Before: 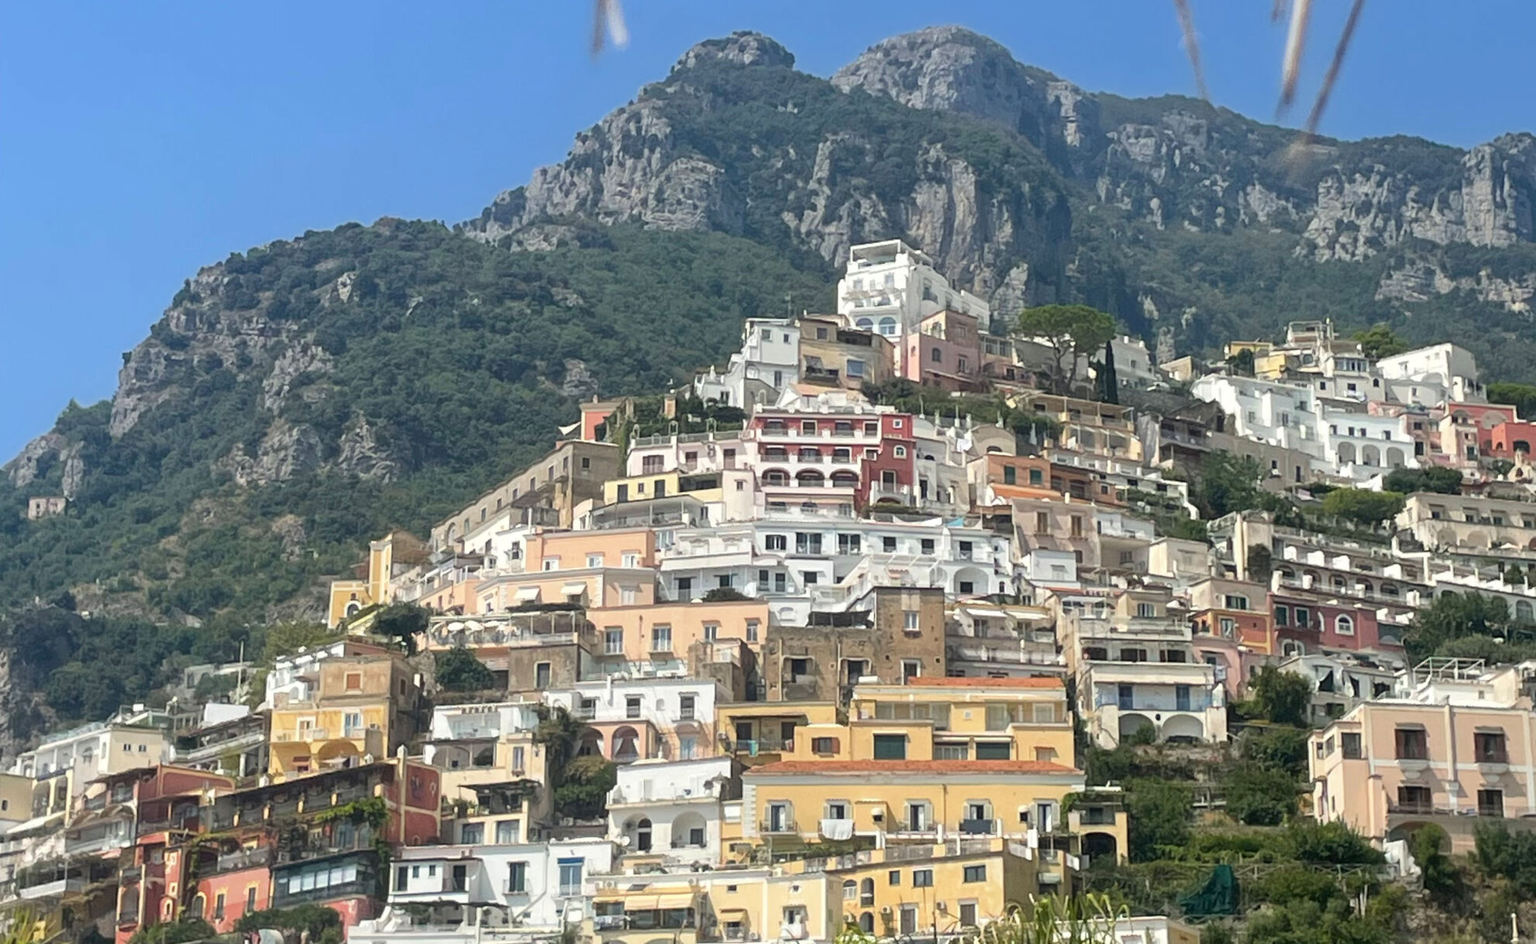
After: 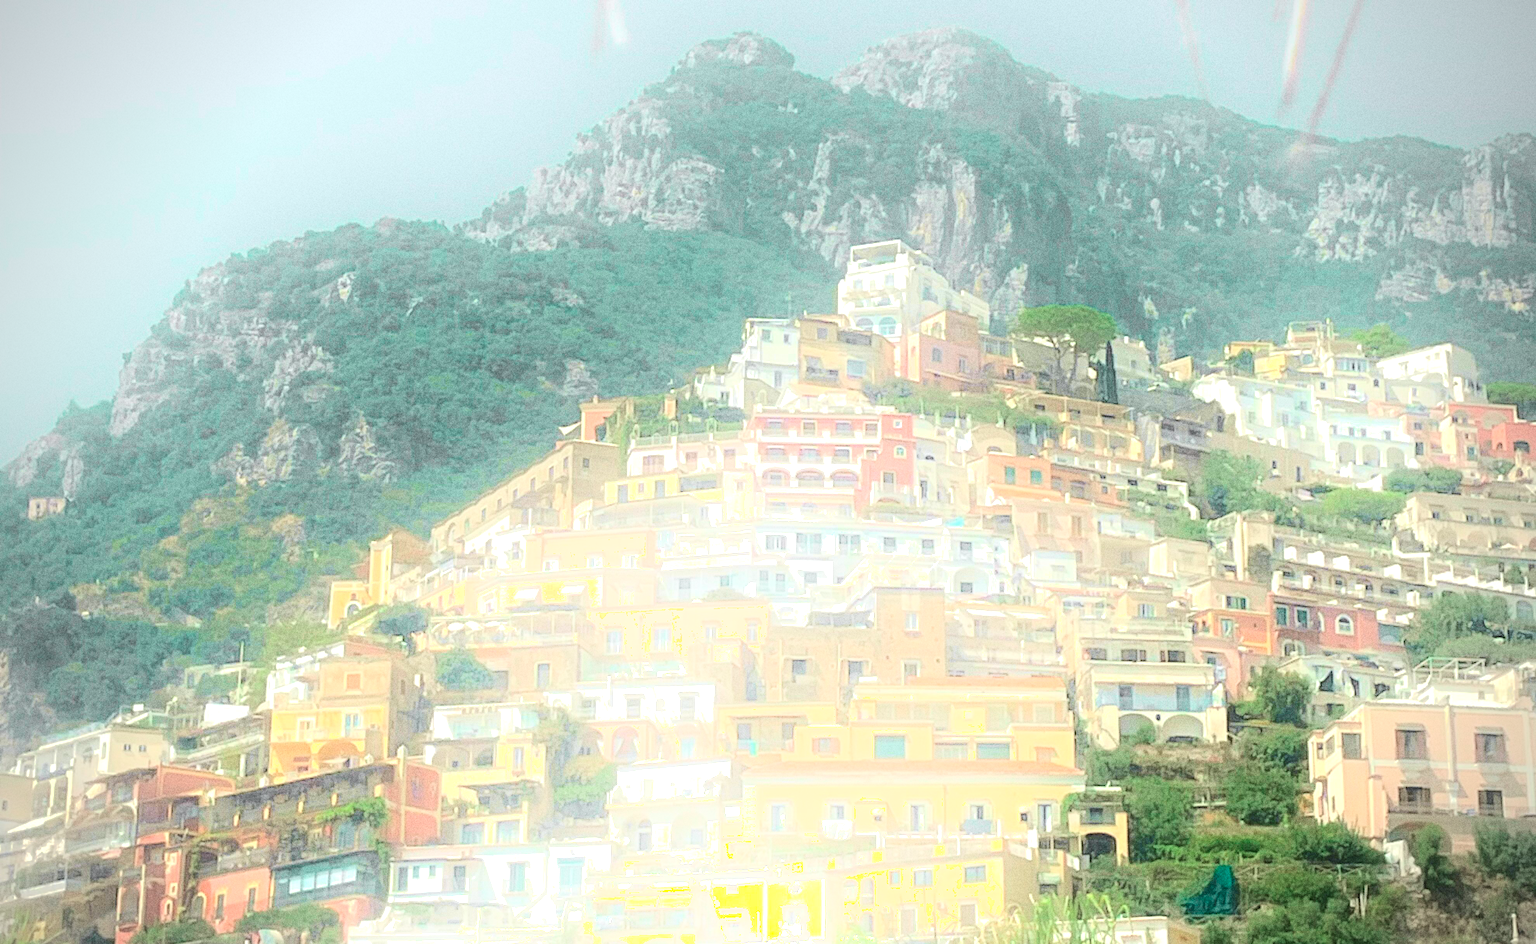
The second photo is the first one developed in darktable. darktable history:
vignetting: on, module defaults
shadows and highlights: shadows -21.3, highlights 100, soften with gaussian
grain: coarseness 9.61 ISO, strength 35.62%
exposure: black level correction -0.005, exposure 1 EV, compensate highlight preservation false
tone curve: curves: ch0 [(0, 0) (0.402, 0.473) (0.673, 0.68) (0.899, 0.832) (0.999, 0.903)]; ch1 [(0, 0) (0.379, 0.262) (0.464, 0.425) (0.498, 0.49) (0.507, 0.5) (0.53, 0.532) (0.582, 0.583) (0.68, 0.672) (0.791, 0.748) (1, 0.896)]; ch2 [(0, 0) (0.199, 0.414) (0.438, 0.49) (0.496, 0.501) (0.515, 0.546) (0.577, 0.605) (0.632, 0.649) (0.717, 0.727) (0.845, 0.855) (0.998, 0.977)], color space Lab, independent channels, preserve colors none
